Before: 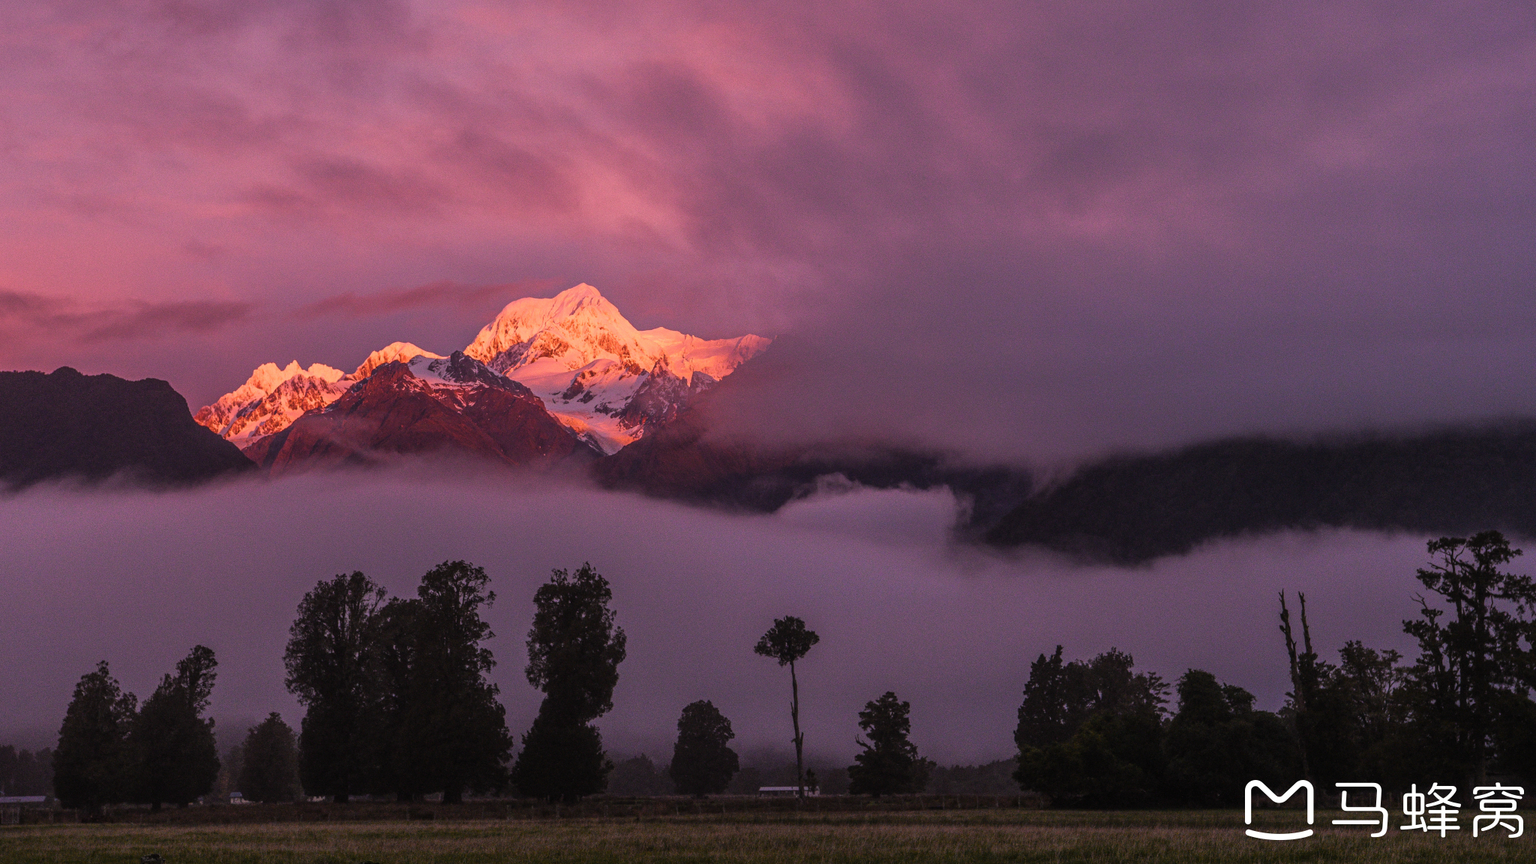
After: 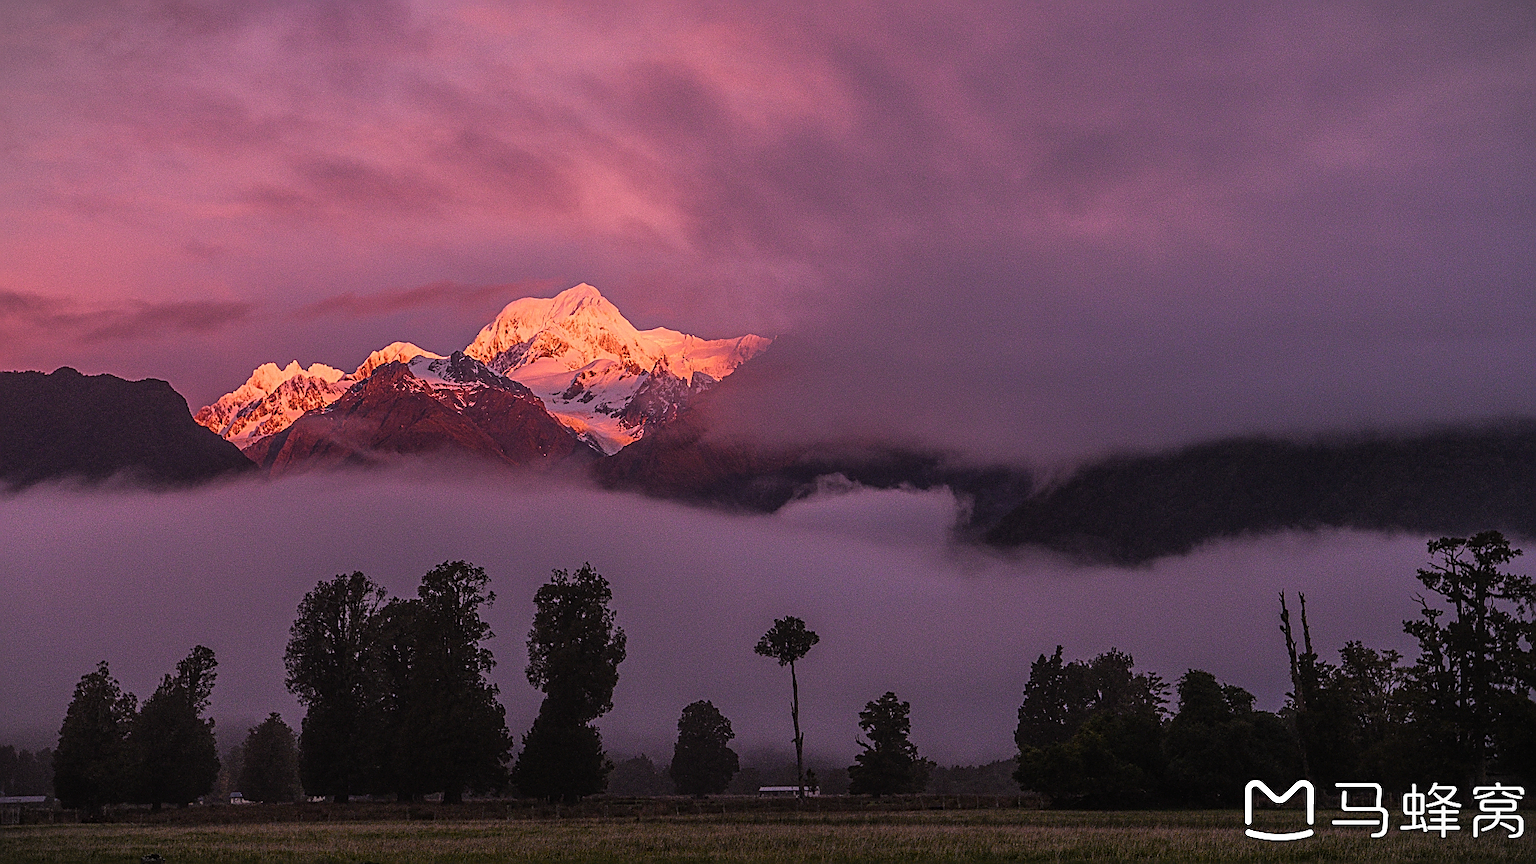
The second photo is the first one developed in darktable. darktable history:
sharpen: radius 1.636, amount 1.298
vignetting: fall-off start 100.49%, brightness -0.471, width/height ratio 1.32, unbound false
